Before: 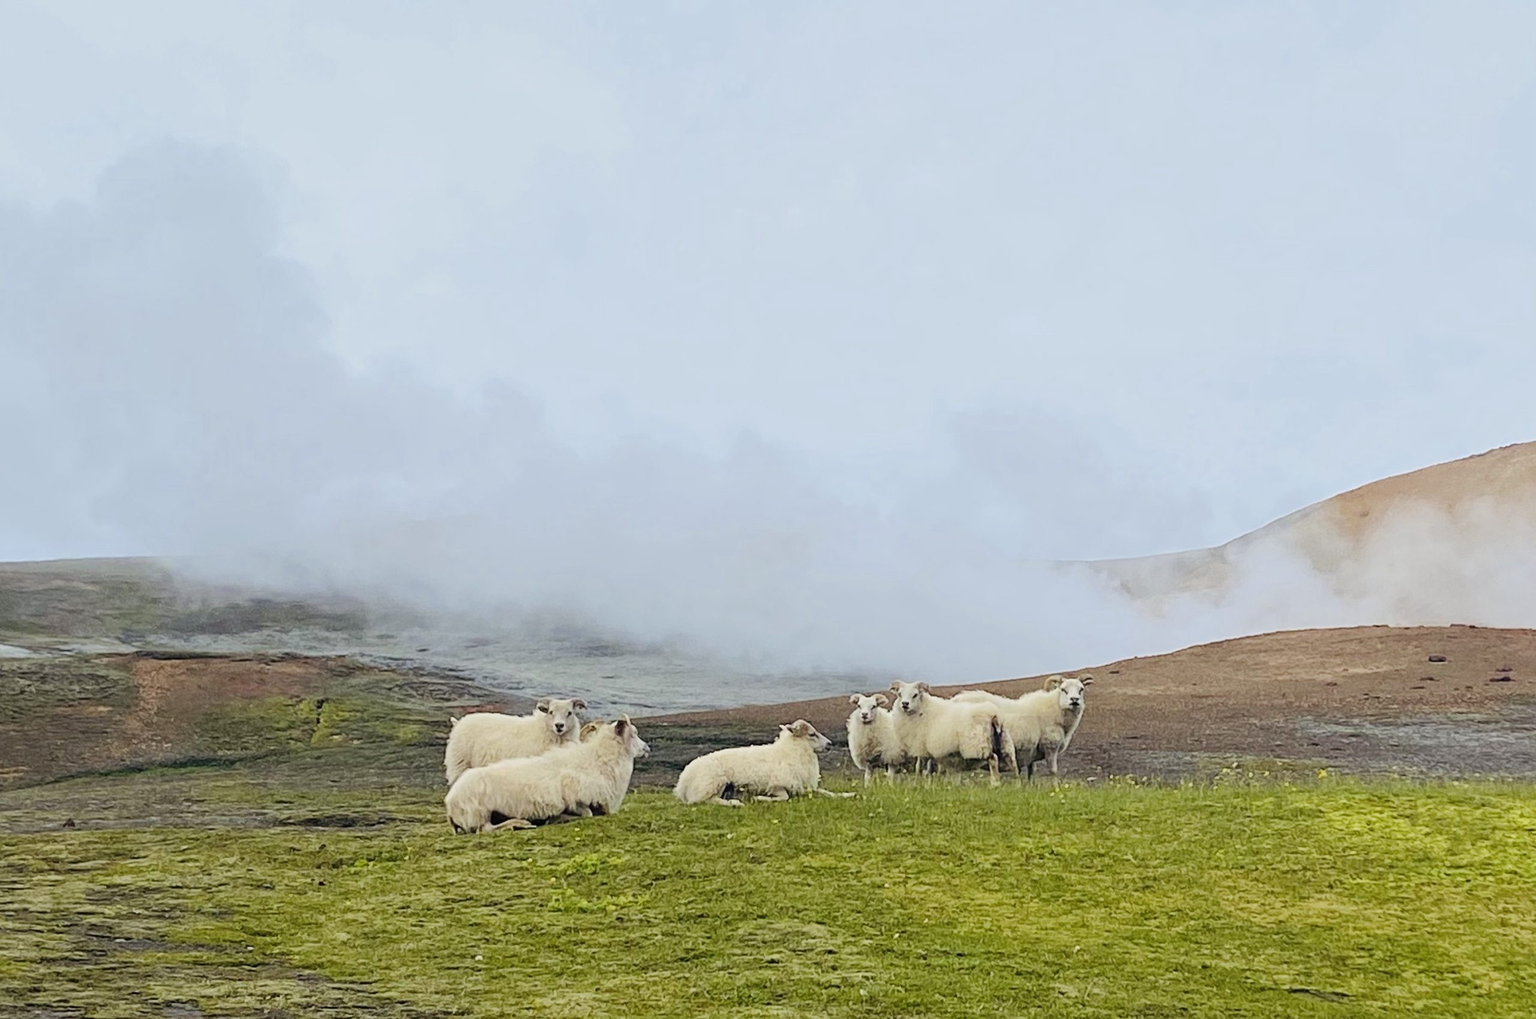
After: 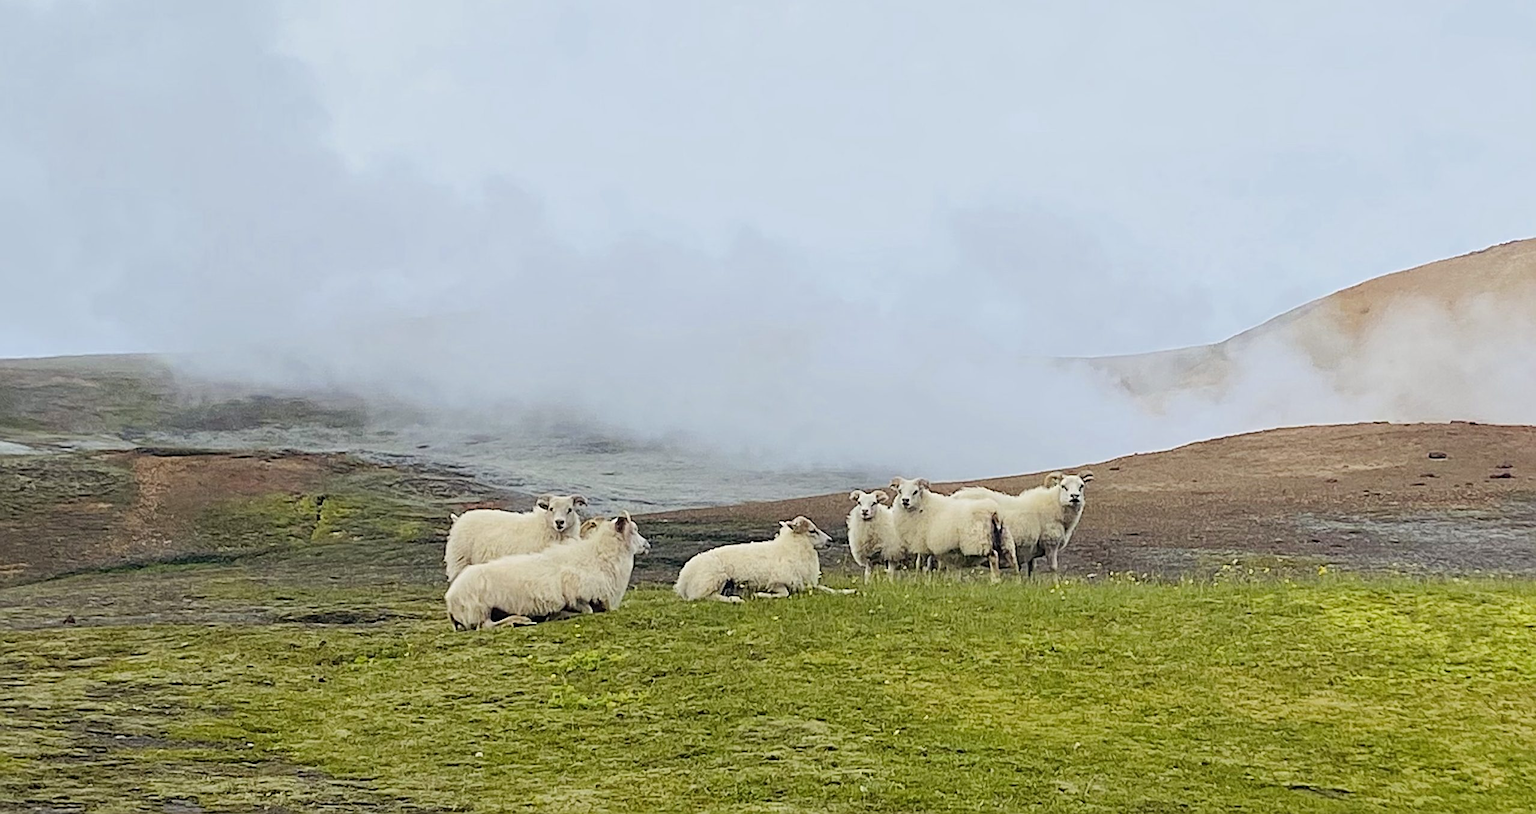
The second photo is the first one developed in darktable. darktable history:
crop and rotate: top 19.998%
sharpen: on, module defaults
tone equalizer: on, module defaults
